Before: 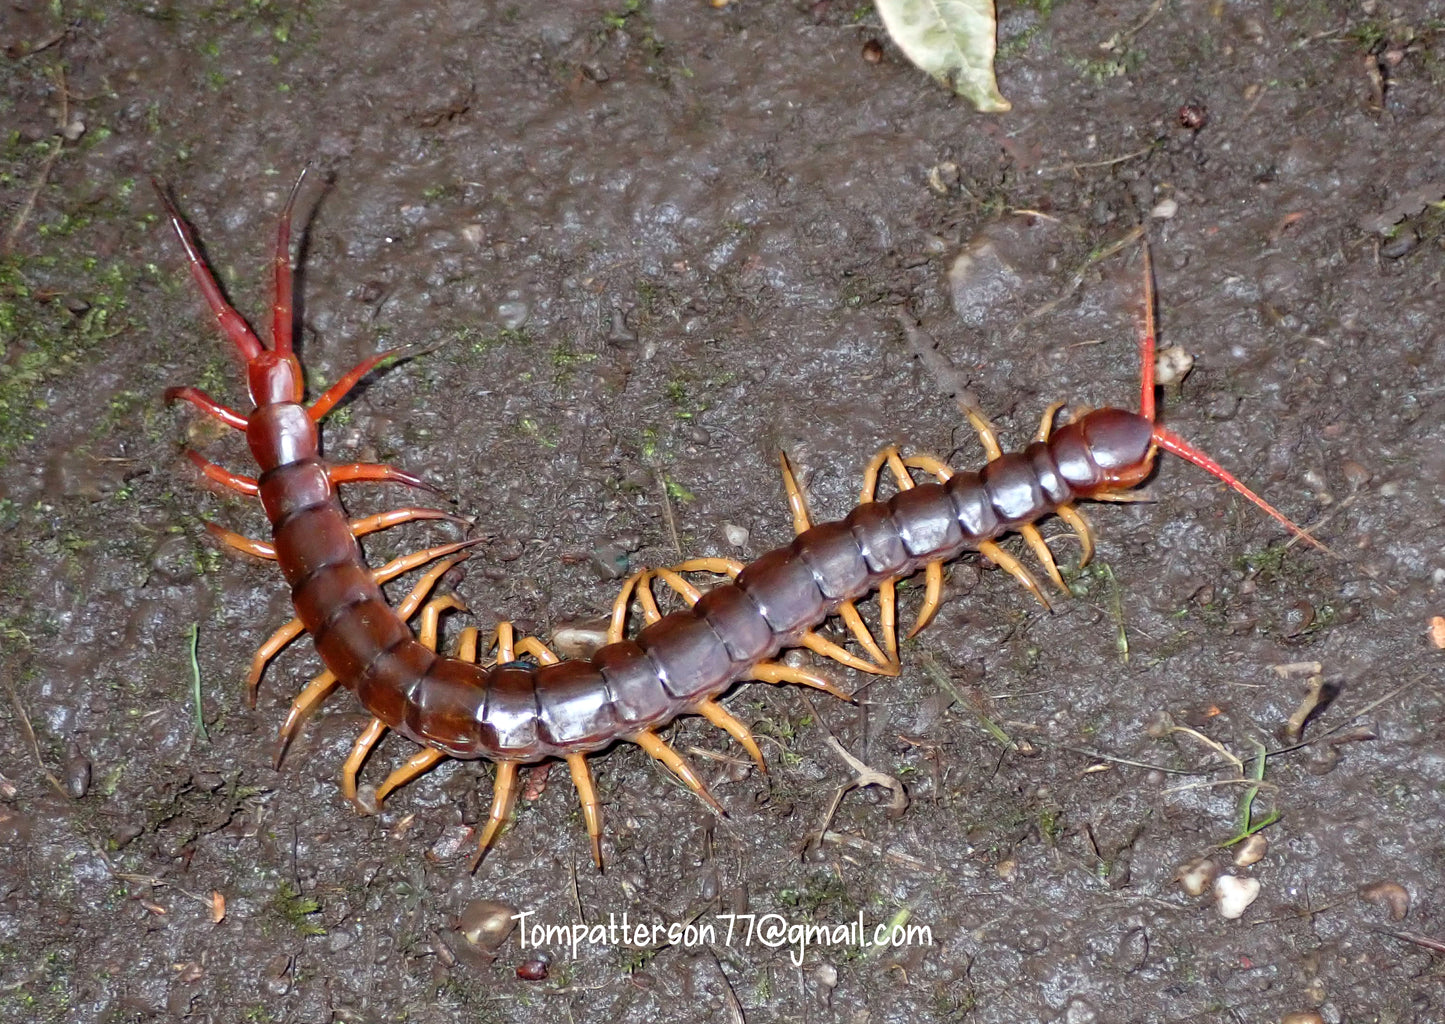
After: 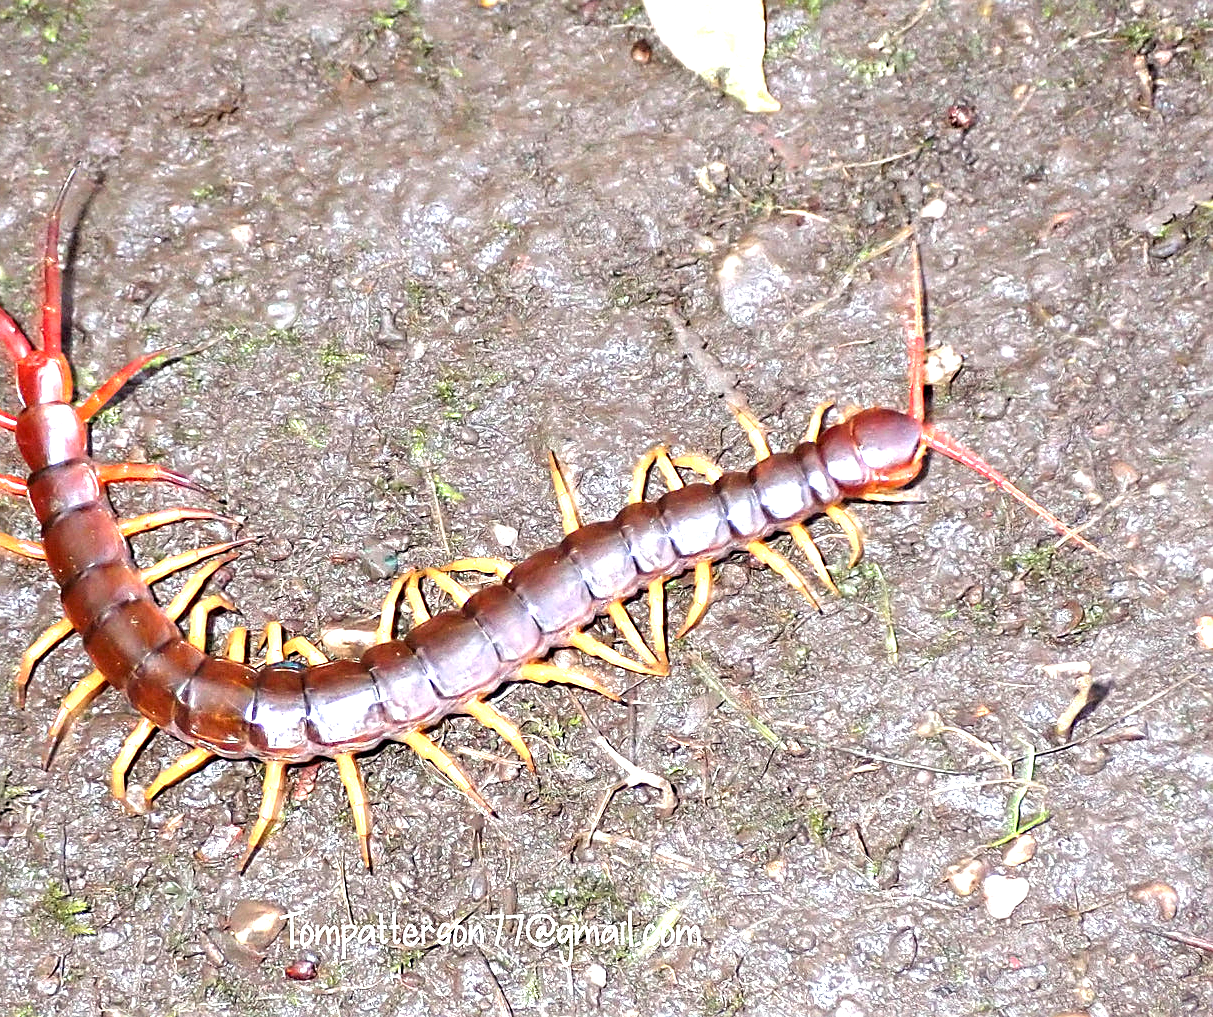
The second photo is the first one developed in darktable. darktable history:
tone equalizer: on, module defaults
crop: left 16.017%
sharpen: on, module defaults
exposure: black level correction 0, exposure 1.592 EV, compensate exposure bias true, compensate highlight preservation false
